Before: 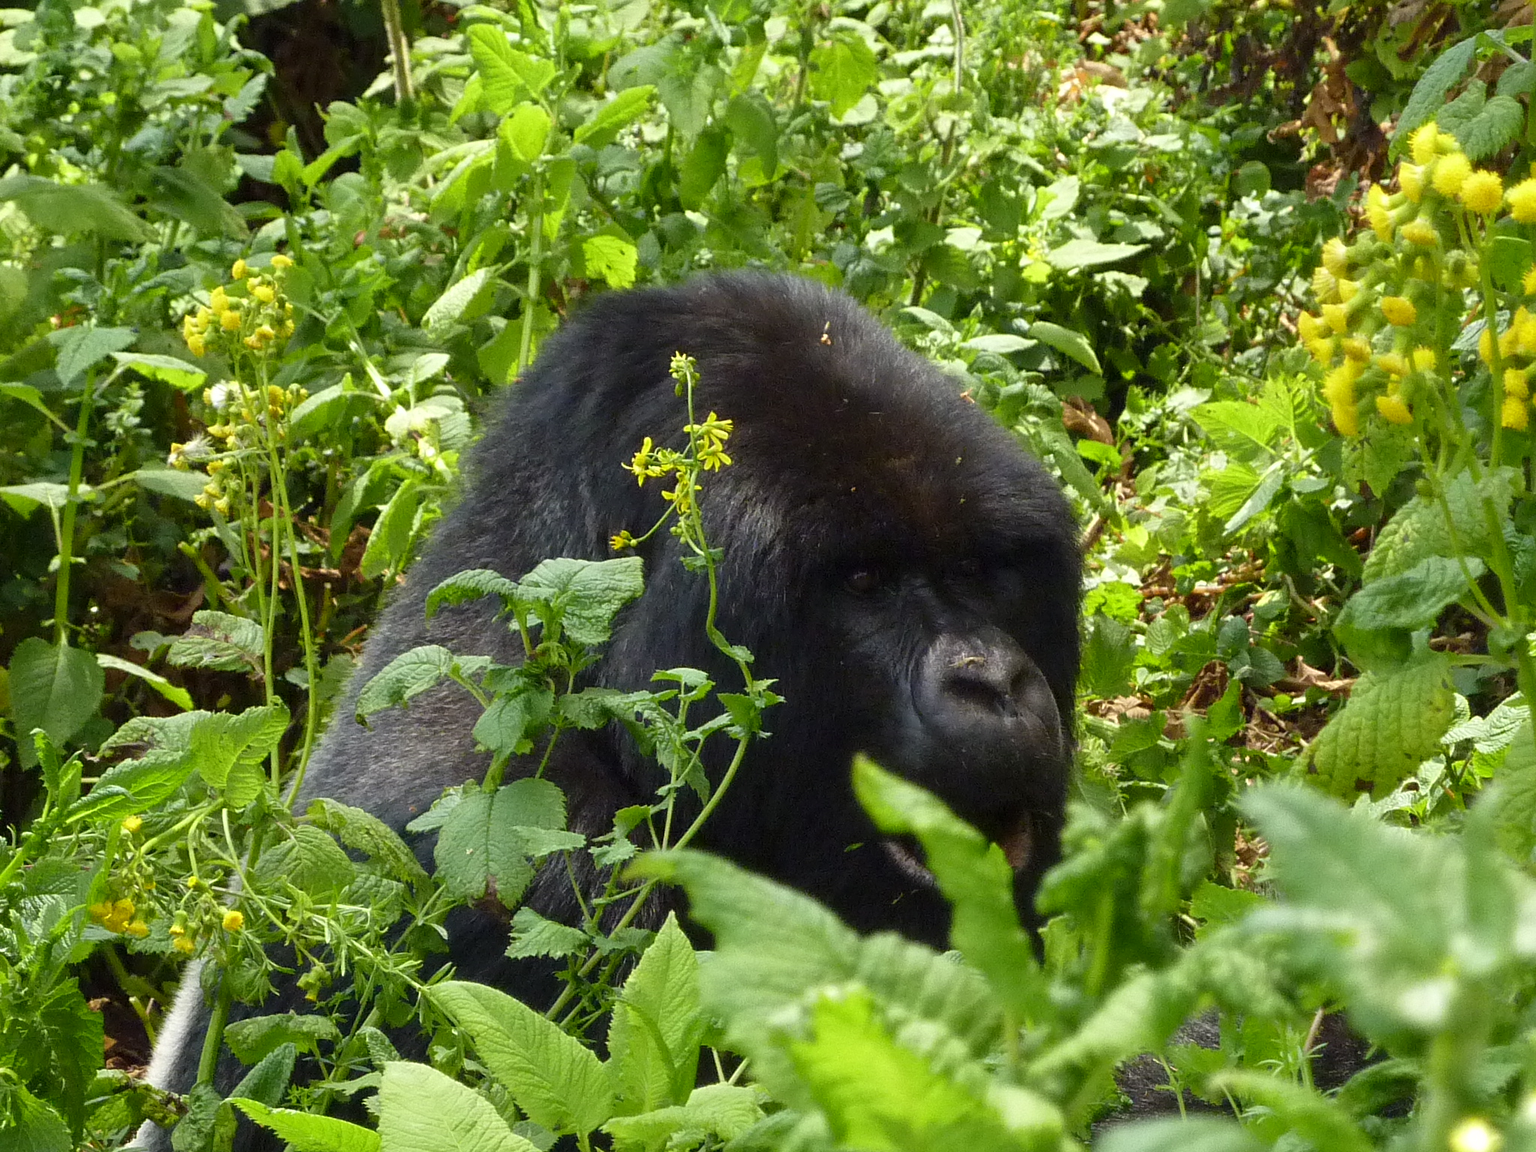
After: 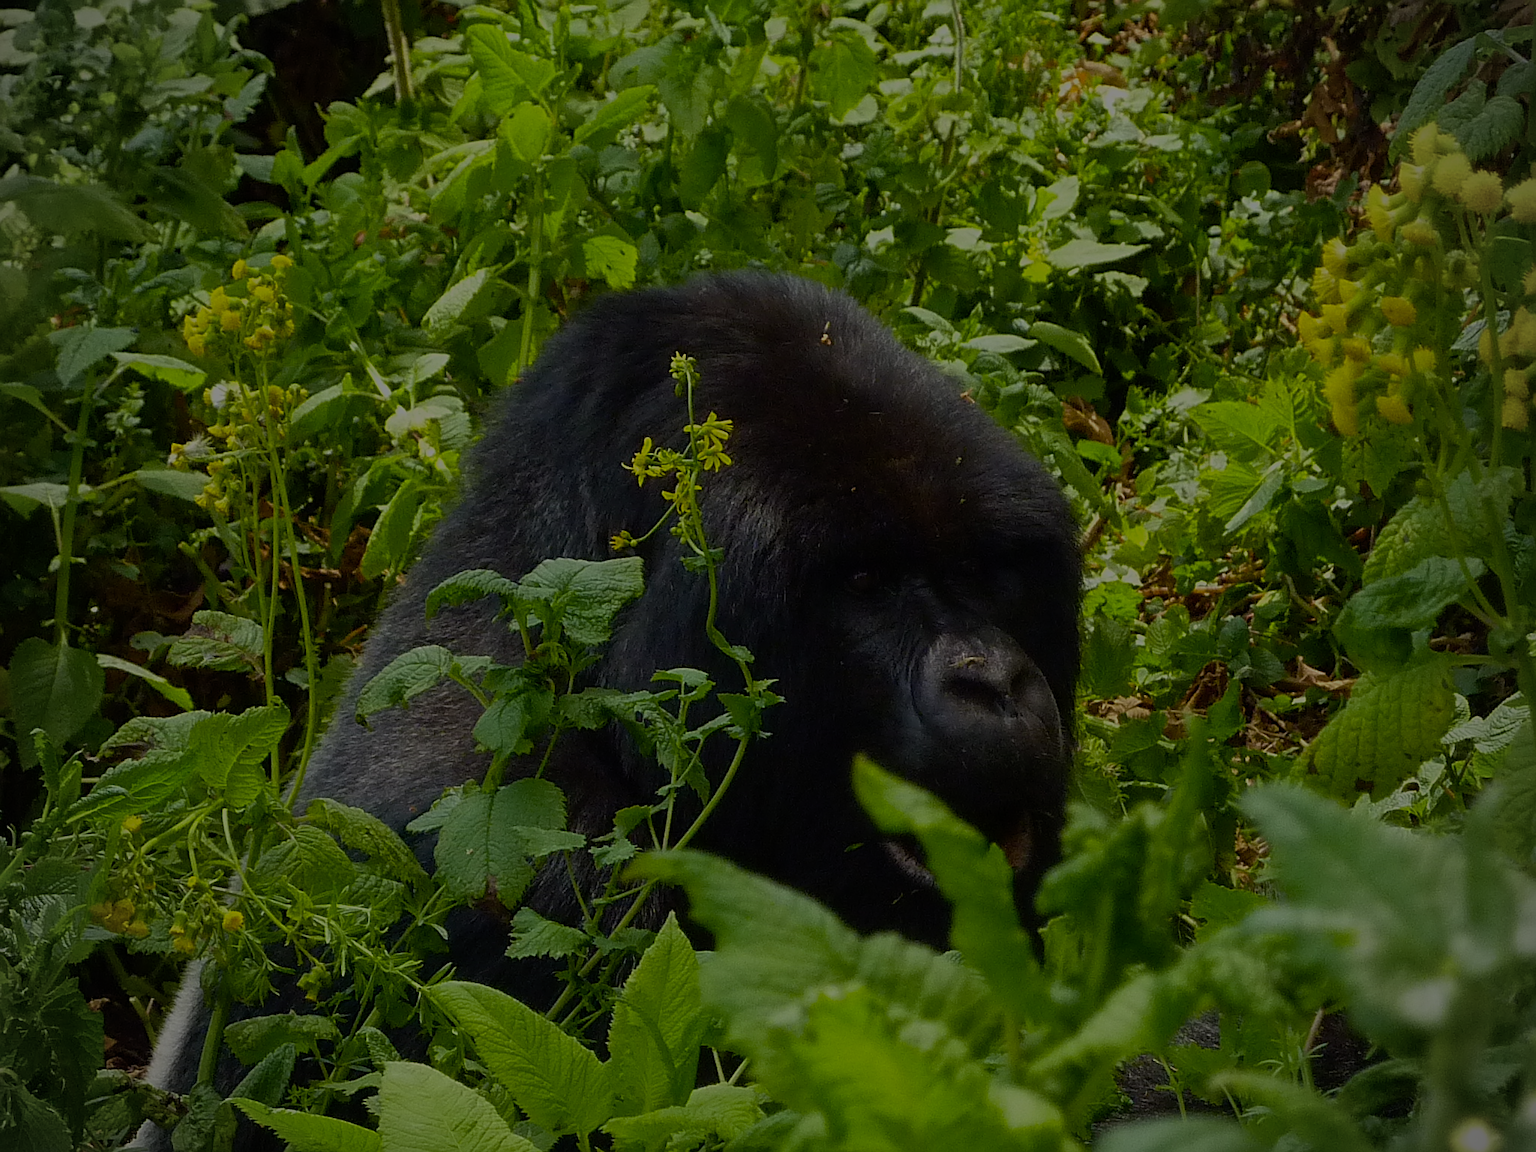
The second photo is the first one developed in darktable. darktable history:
color balance rgb: perceptual saturation grading › global saturation 25%, global vibrance 20%
sharpen: on, module defaults
vignetting: on, module defaults
exposure: exposure -2.002 EV, compensate highlight preservation false
